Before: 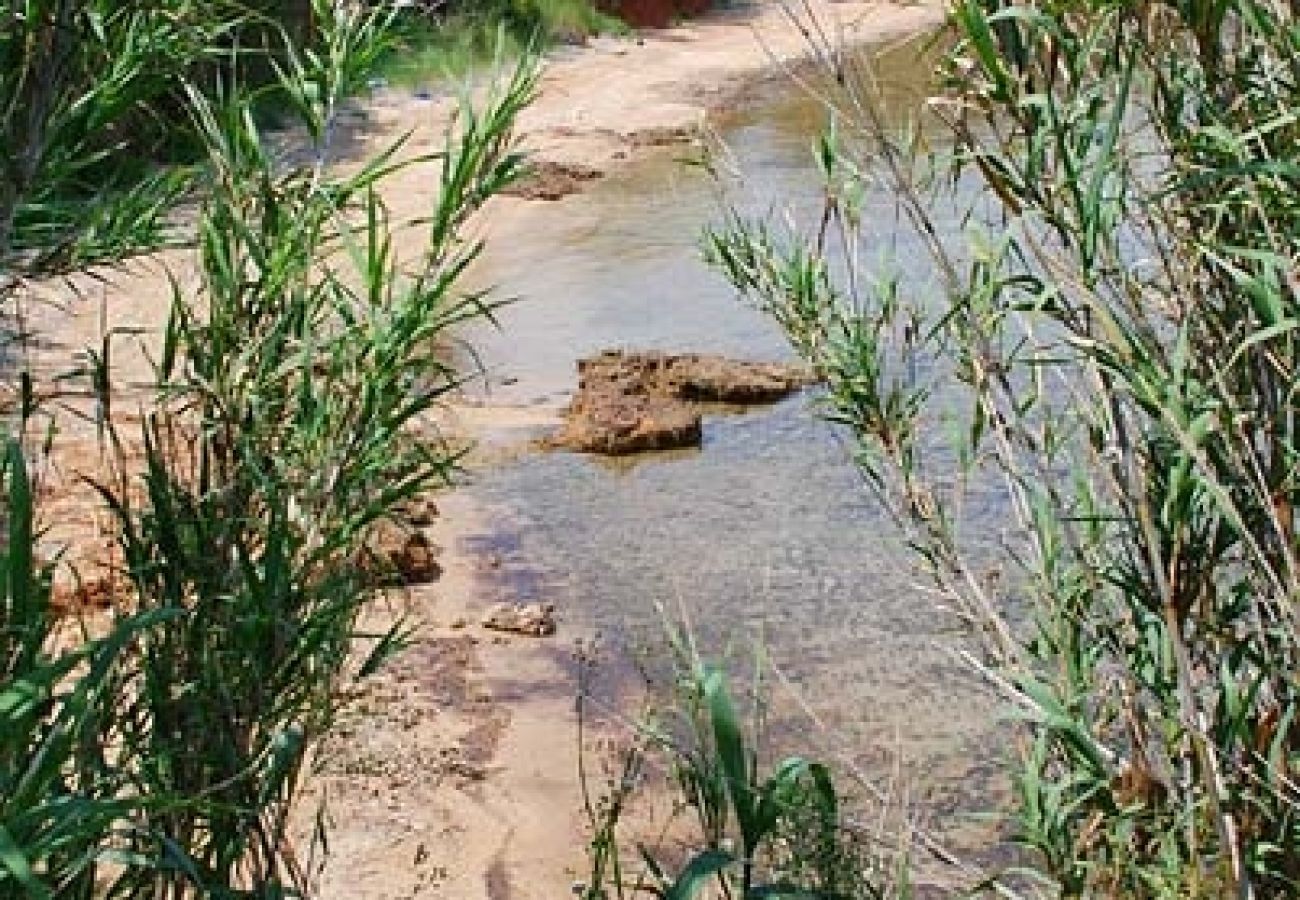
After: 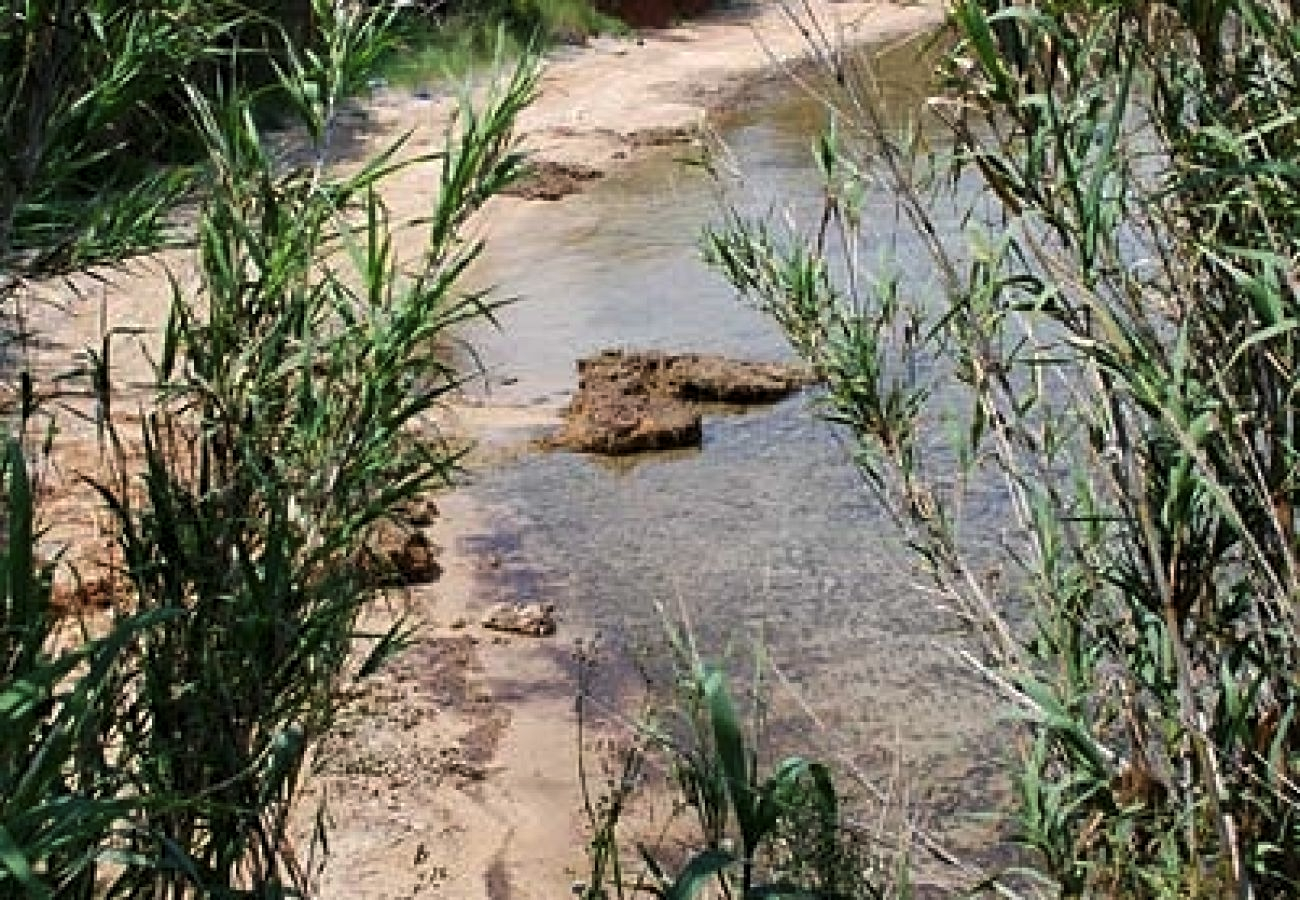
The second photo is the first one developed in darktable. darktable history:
levels: white 99.89%, levels [0.029, 0.545, 0.971]
